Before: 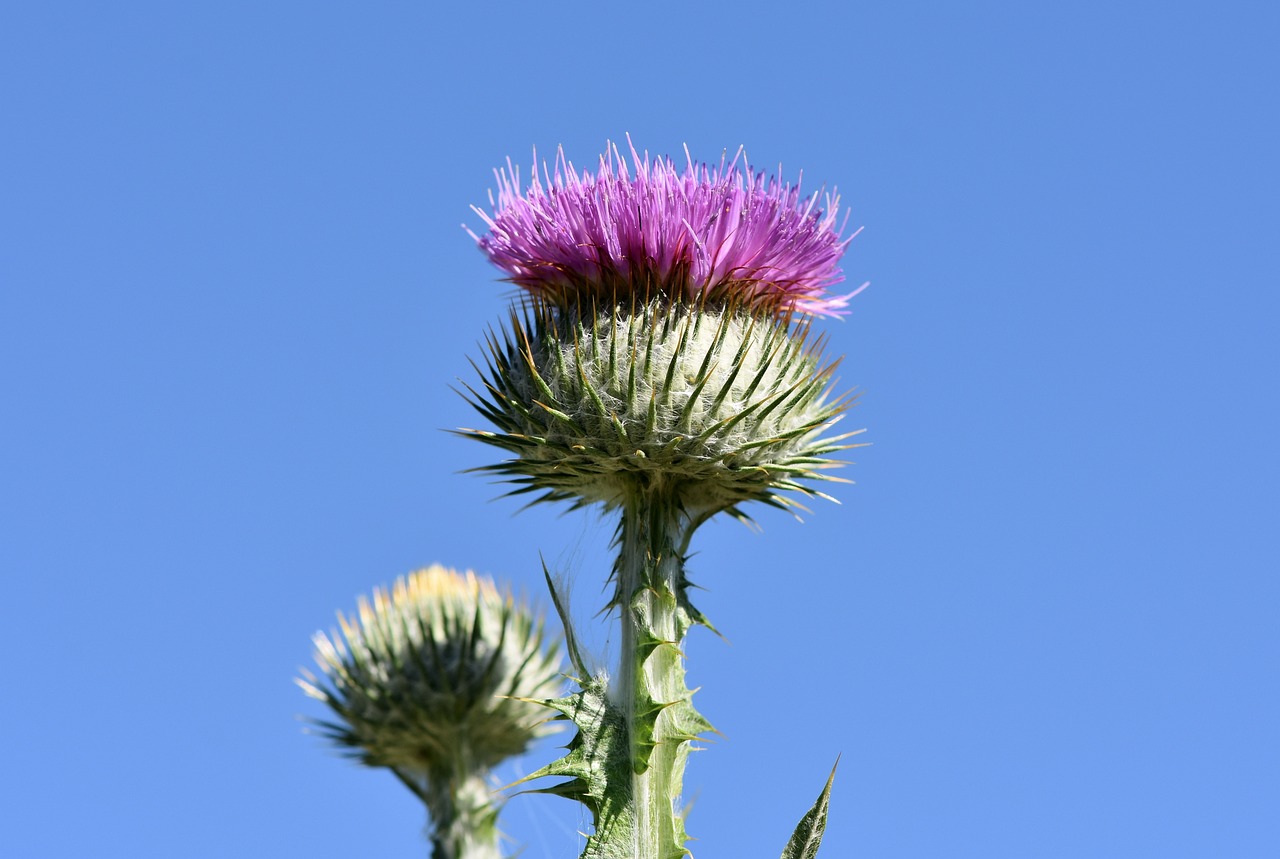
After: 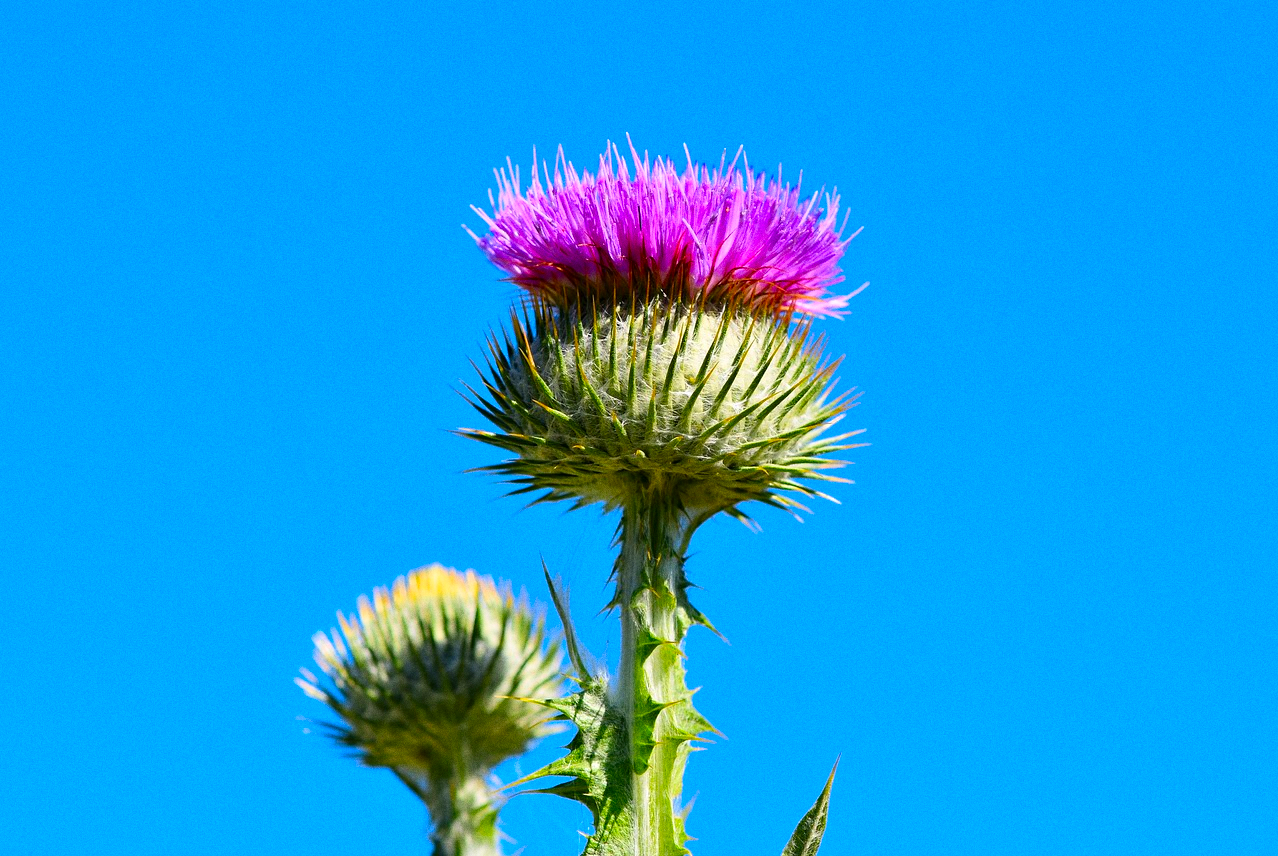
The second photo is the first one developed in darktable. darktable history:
contrast brightness saturation: contrast 0.03, brightness 0.06, saturation 0.13
grain: coarseness 0.09 ISO
color contrast: green-magenta contrast 1.55, blue-yellow contrast 1.83
crop: top 0.05%, bottom 0.098%
